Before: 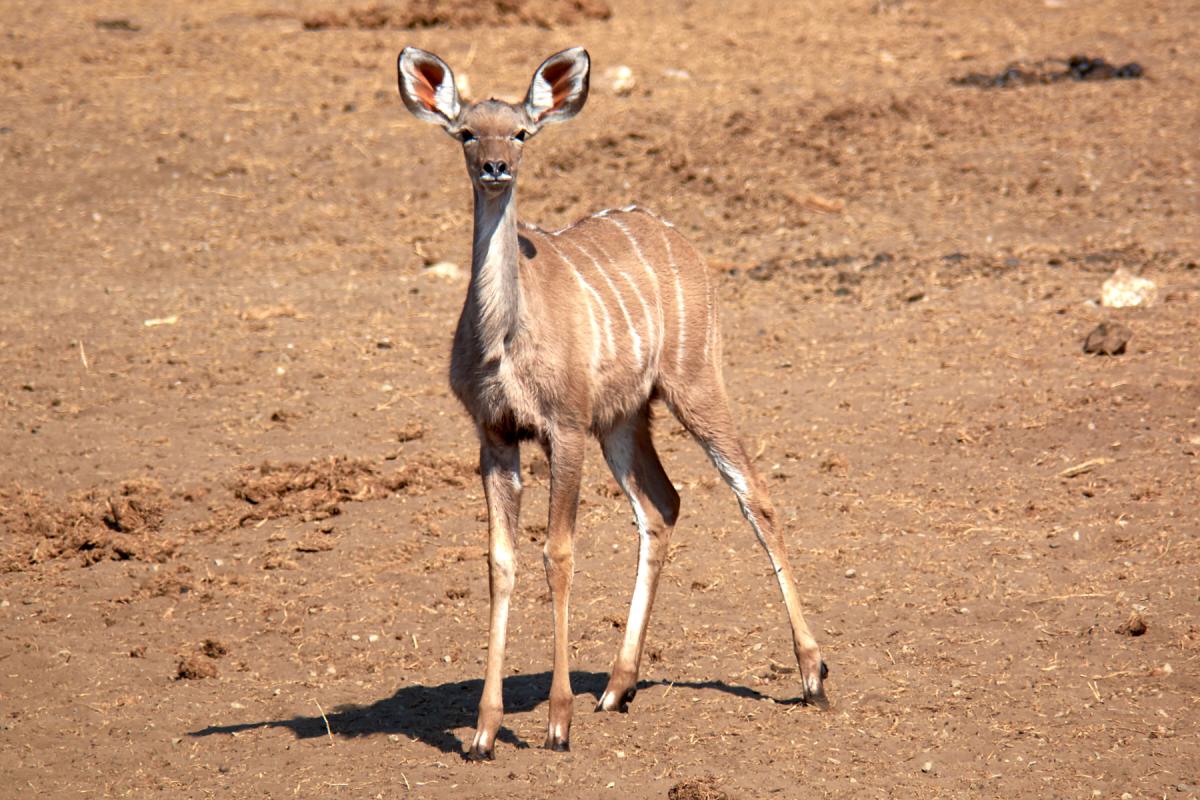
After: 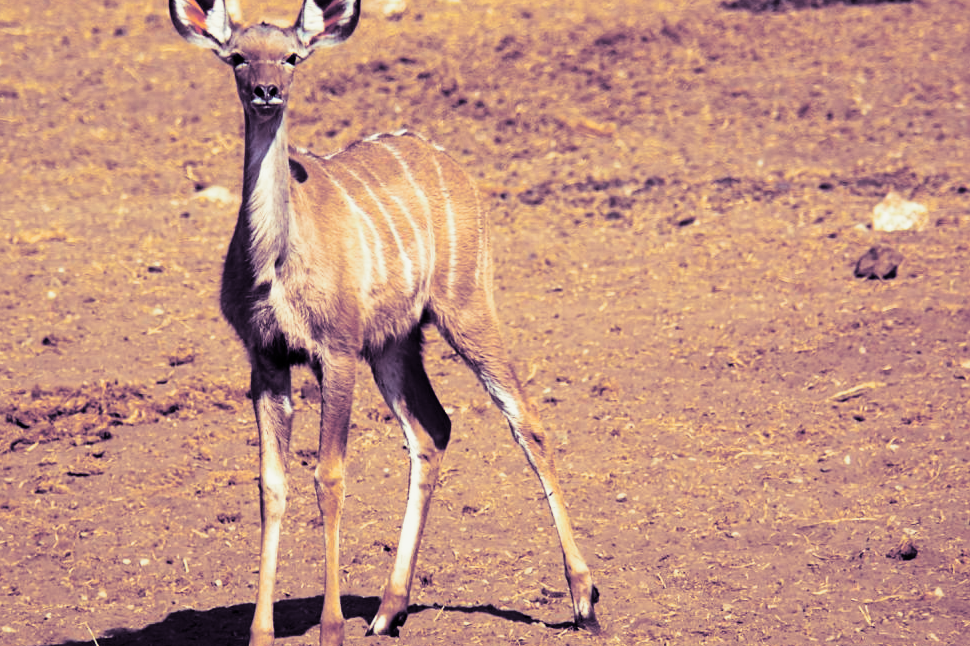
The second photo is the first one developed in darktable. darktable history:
base curve: curves: ch0 [(0, 0) (0.036, 0.025) (0.121, 0.166) (0.206, 0.329) (0.605, 0.79) (1, 1)], preserve colors none
exposure: exposure -0.36 EV, compensate highlight preservation false
crop: left 19.159%, top 9.58%, bottom 9.58%
color balance rgb: perceptual saturation grading › global saturation 25%, global vibrance 20%
split-toning: shadows › hue 266.4°, shadows › saturation 0.4, highlights › hue 61.2°, highlights › saturation 0.3, compress 0%
